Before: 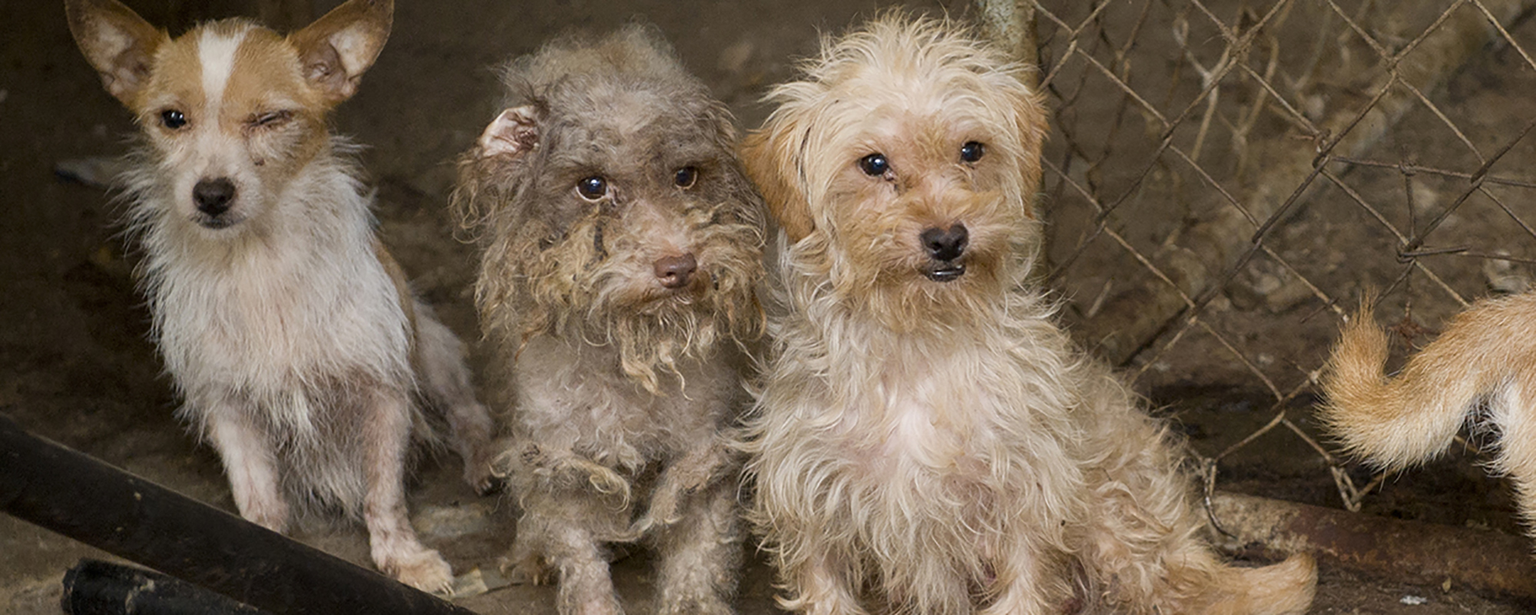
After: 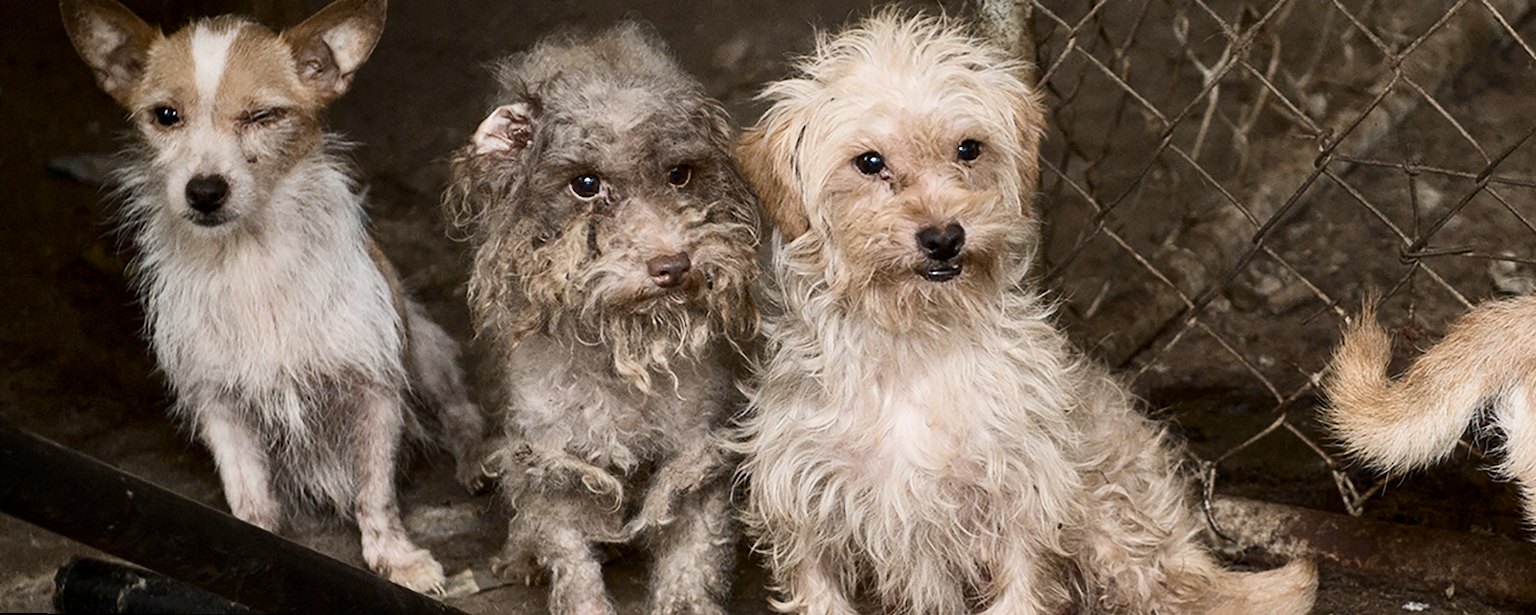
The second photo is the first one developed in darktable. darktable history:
contrast brightness saturation: contrast 0.25, saturation -0.31
rotate and perspective: rotation 0.192°, lens shift (horizontal) -0.015, crop left 0.005, crop right 0.996, crop top 0.006, crop bottom 0.99
